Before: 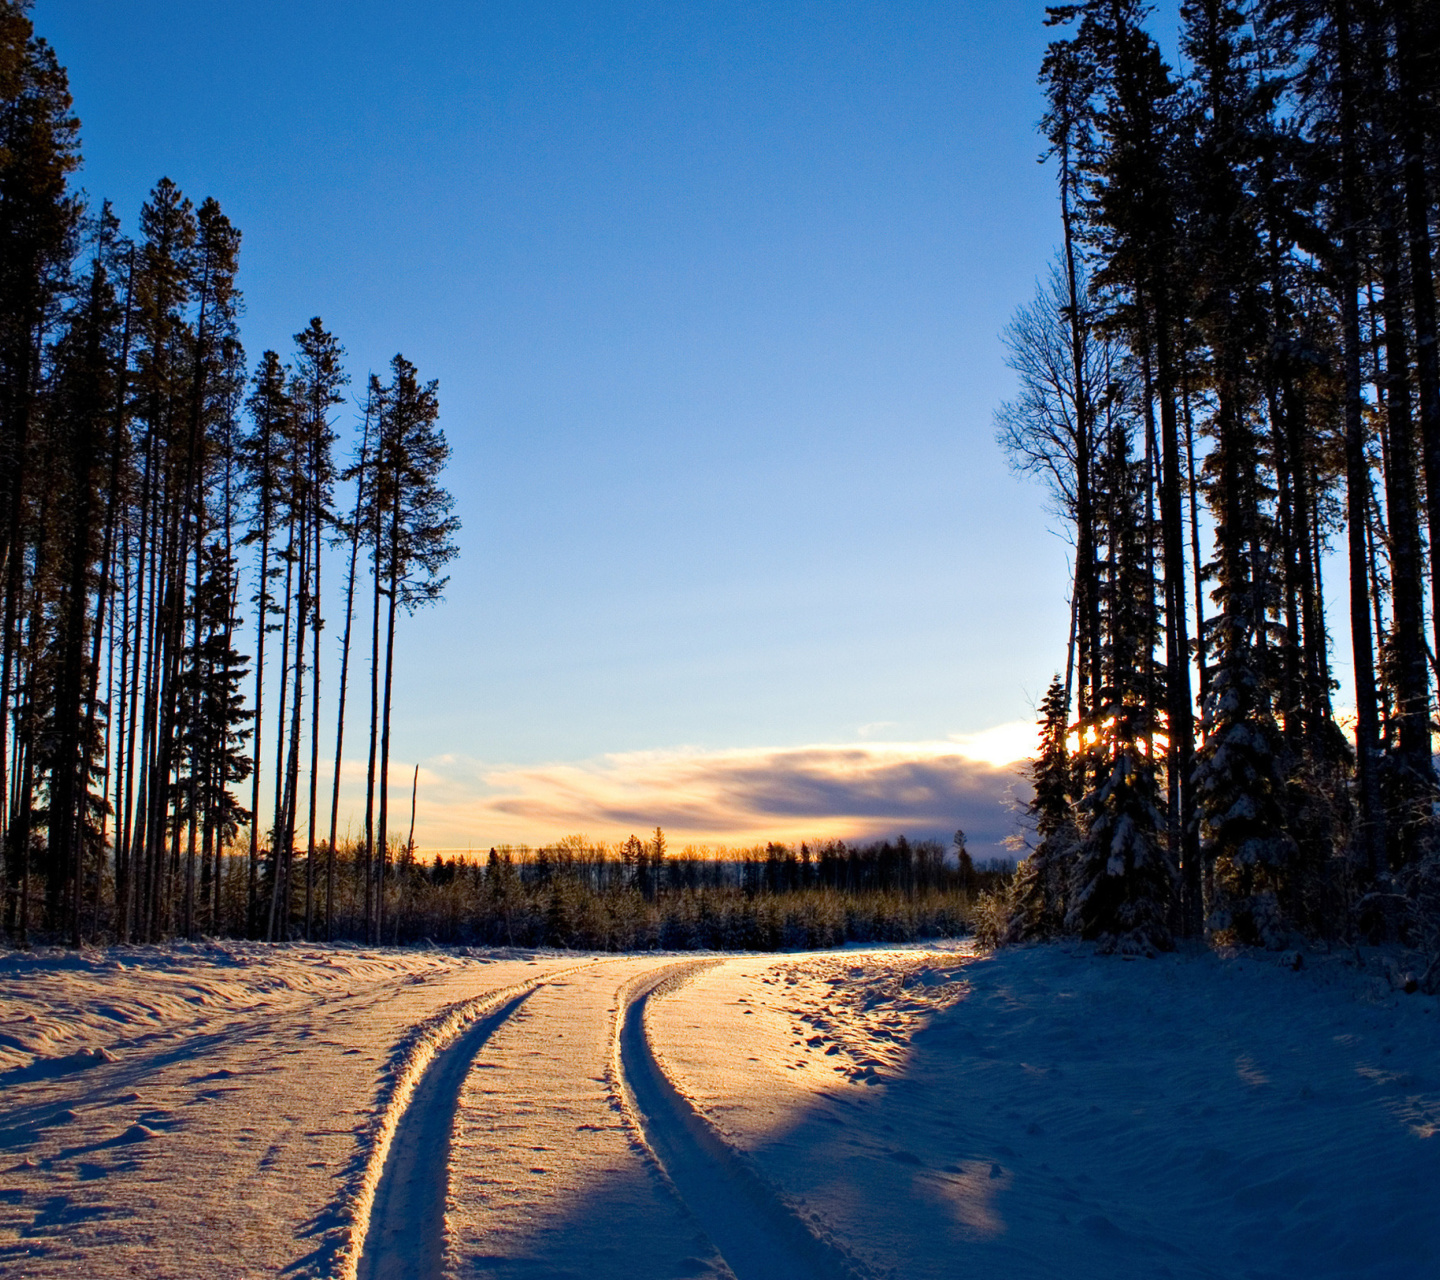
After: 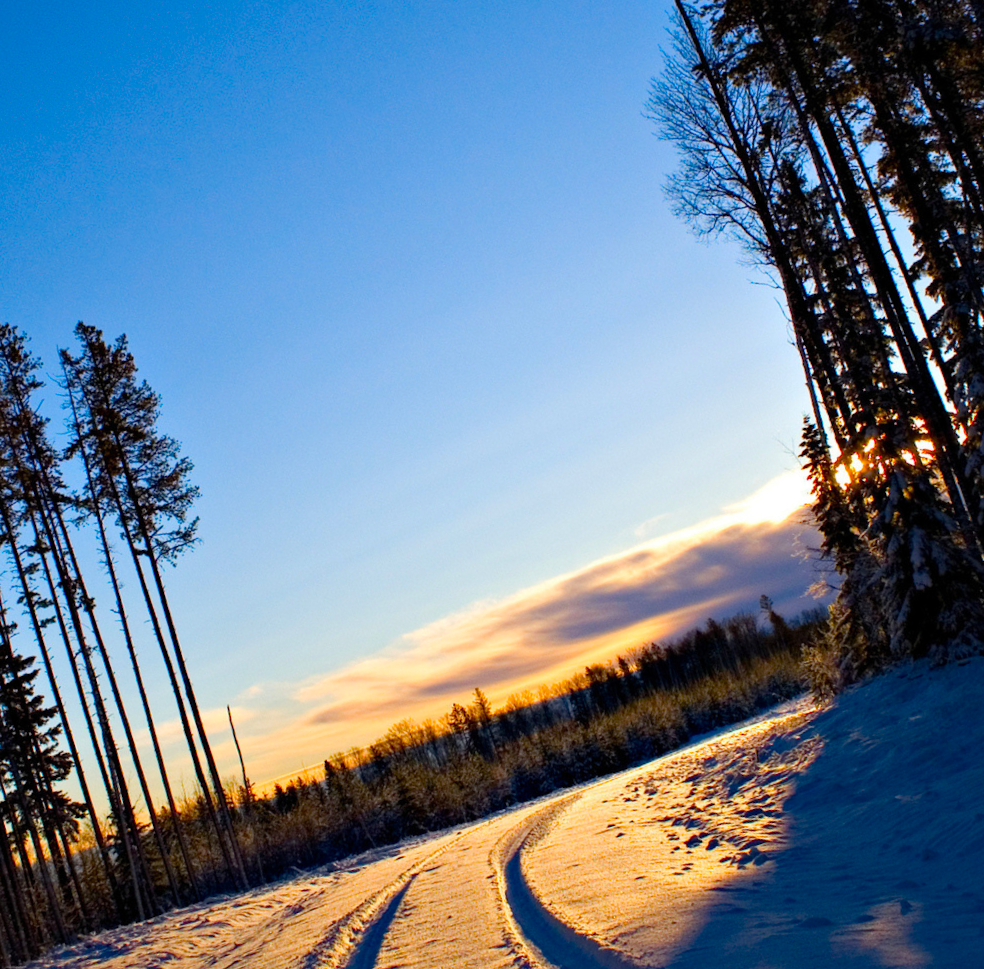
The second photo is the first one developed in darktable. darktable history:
crop and rotate: angle 18.56°, left 6.962%, right 3.719%, bottom 1.08%
color balance rgb: perceptual saturation grading › global saturation 24.924%
